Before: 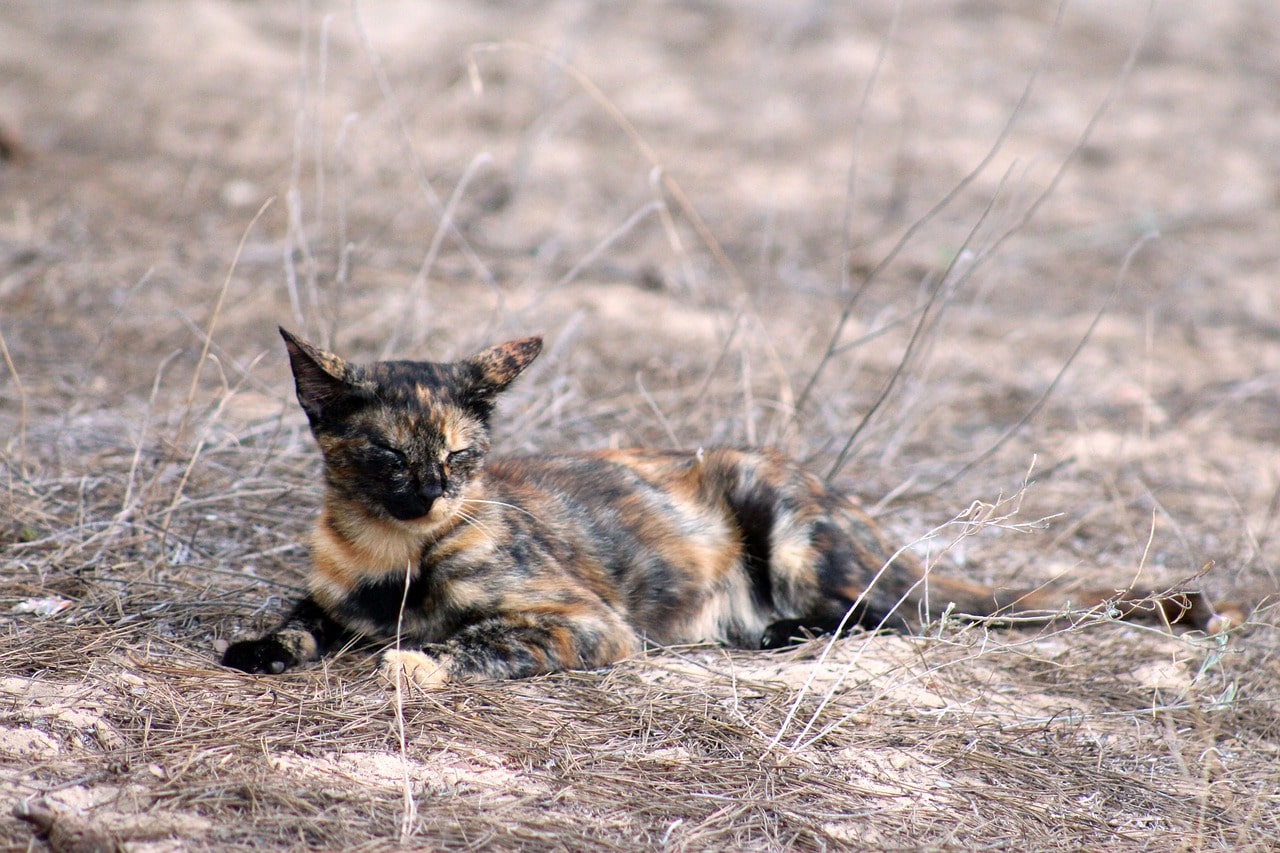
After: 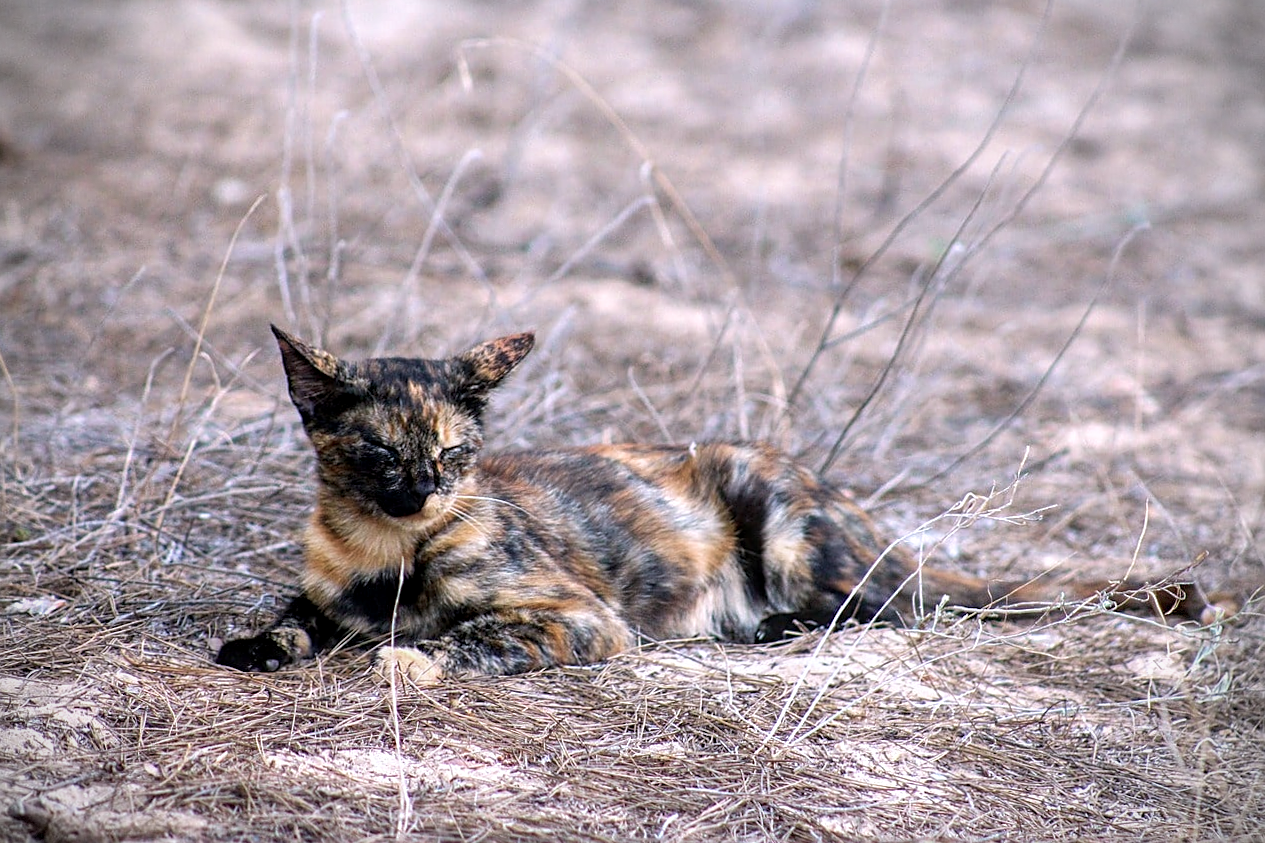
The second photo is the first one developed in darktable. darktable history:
local contrast: on, module defaults
sharpen: on, module defaults
vignetting: dithering 8-bit output, unbound false
white balance: red 0.984, blue 1.059
velvia: strength 15%
rotate and perspective: rotation -0.45°, automatic cropping original format, crop left 0.008, crop right 0.992, crop top 0.012, crop bottom 0.988
